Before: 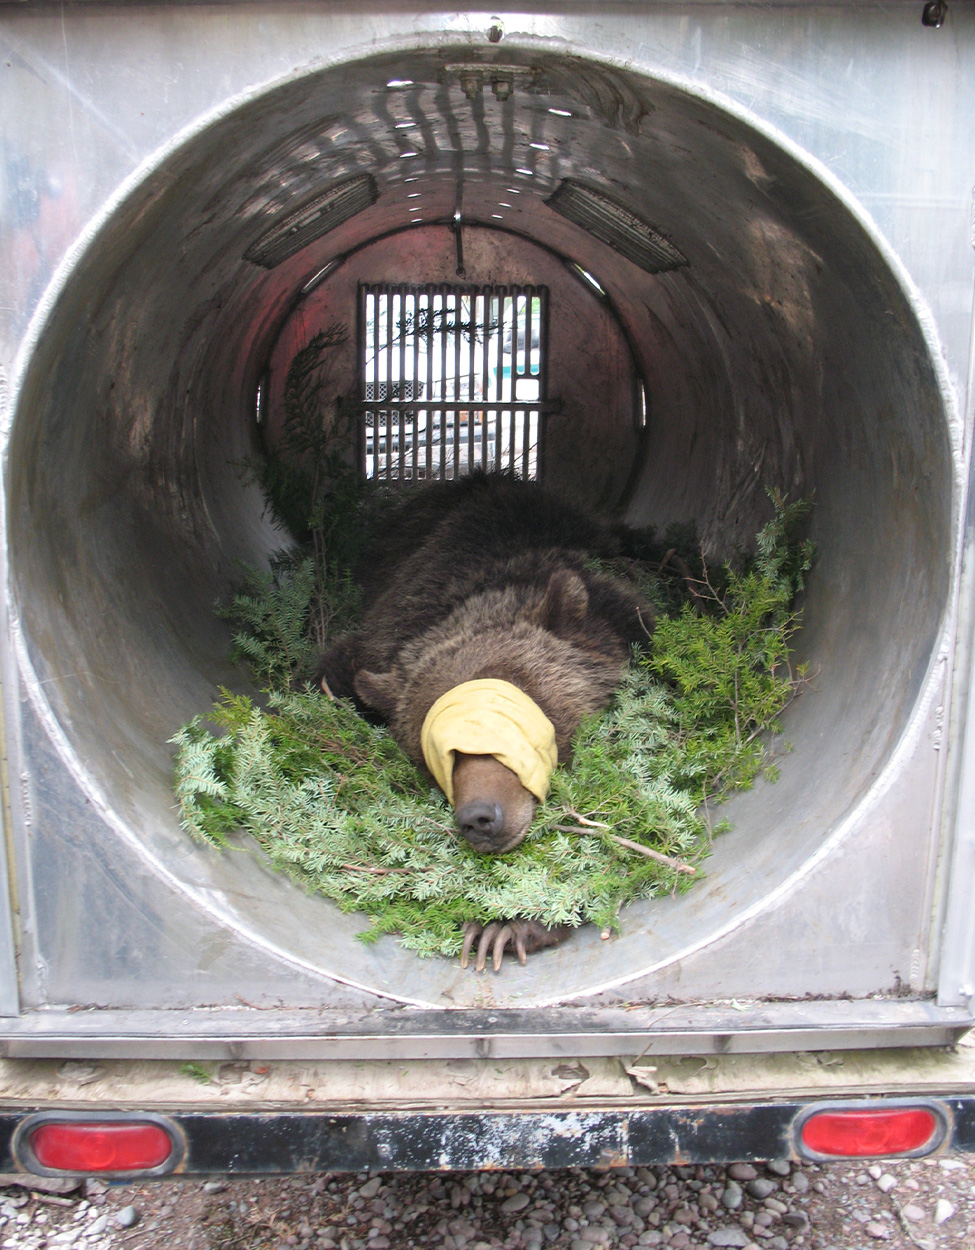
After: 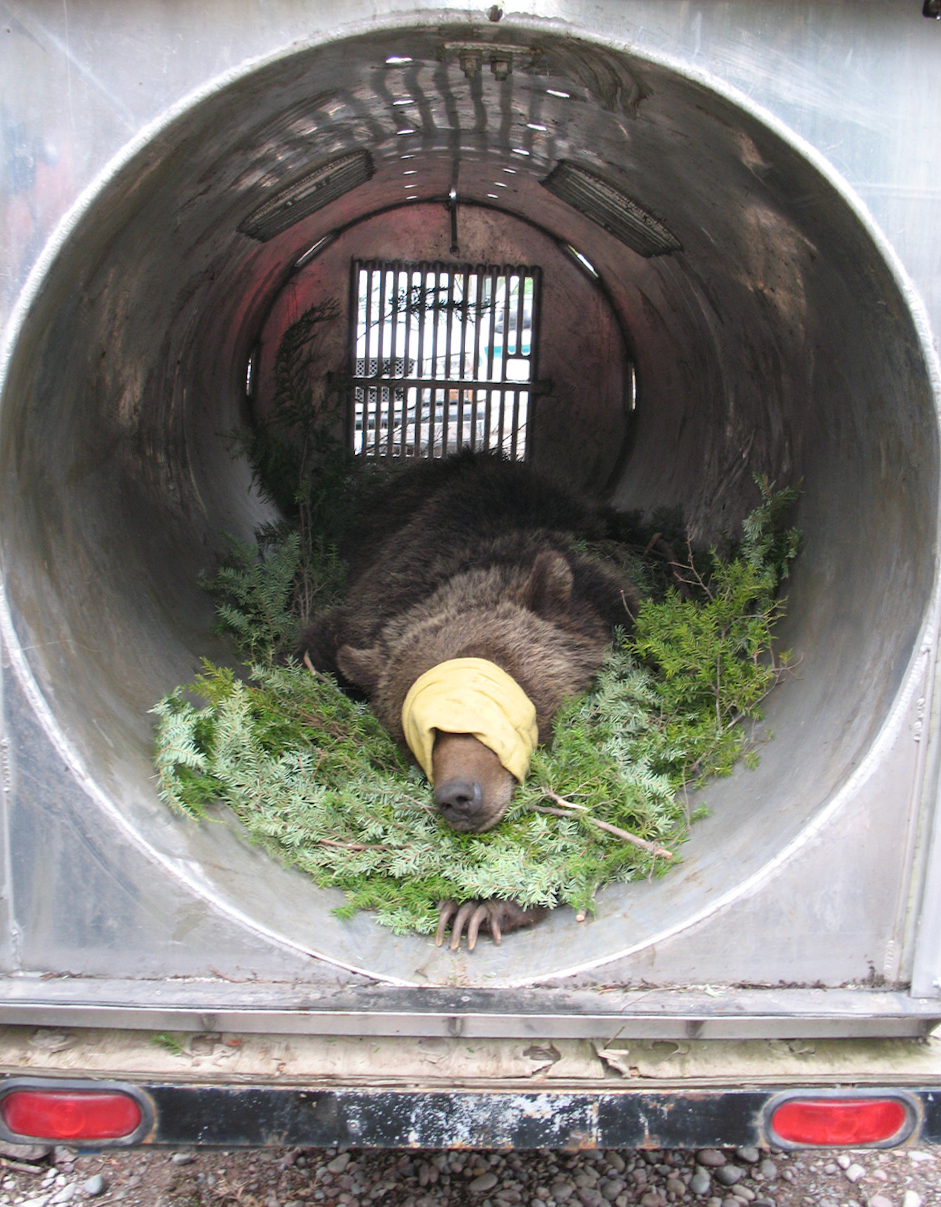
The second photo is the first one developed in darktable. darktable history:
contrast brightness saturation: contrast 0.051
crop and rotate: angle -1.59°
